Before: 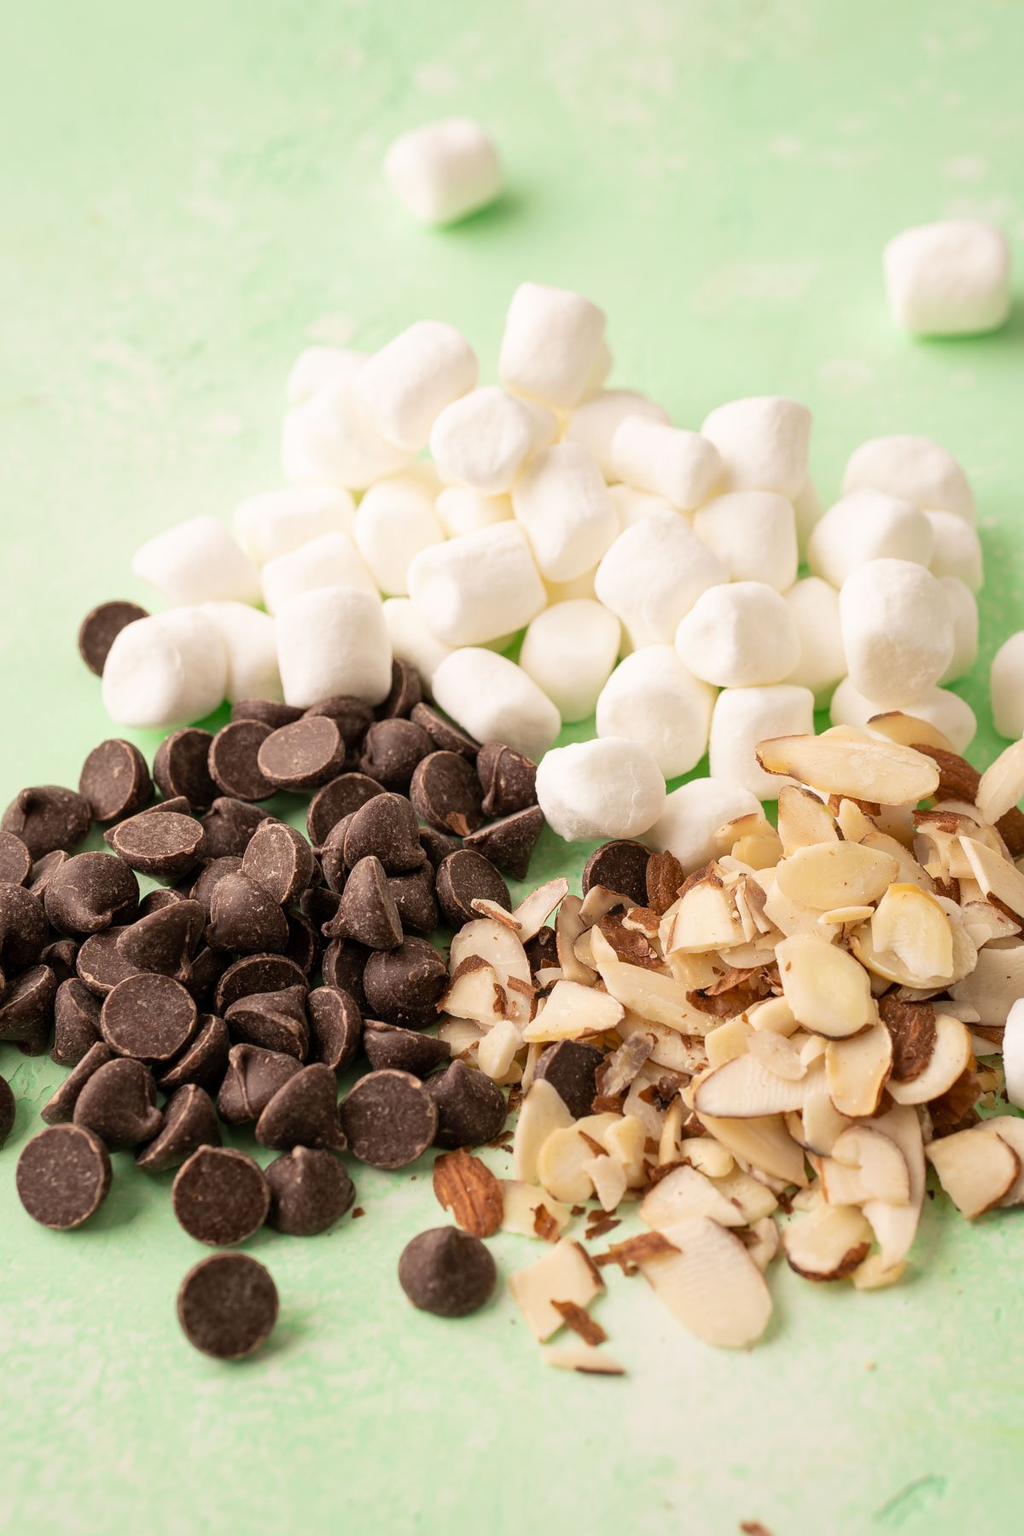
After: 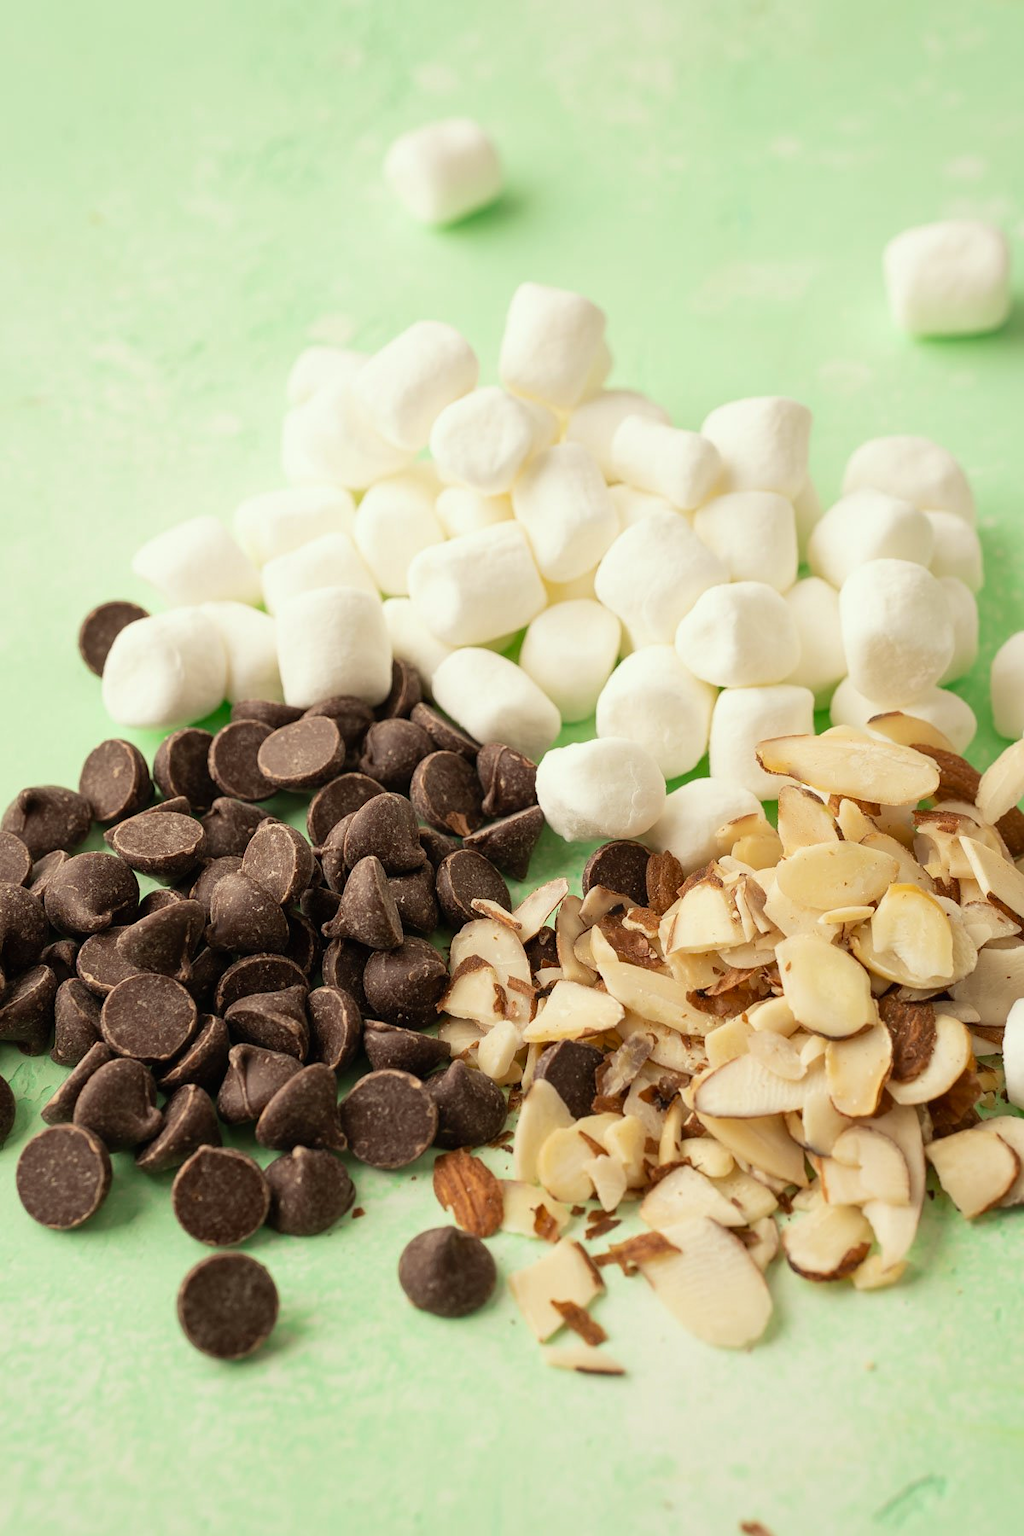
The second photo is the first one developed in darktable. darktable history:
color correction: highlights a* -4.73, highlights b* 5.06, saturation 0.97
contrast brightness saturation: contrast -0.02, brightness -0.01, saturation 0.03
